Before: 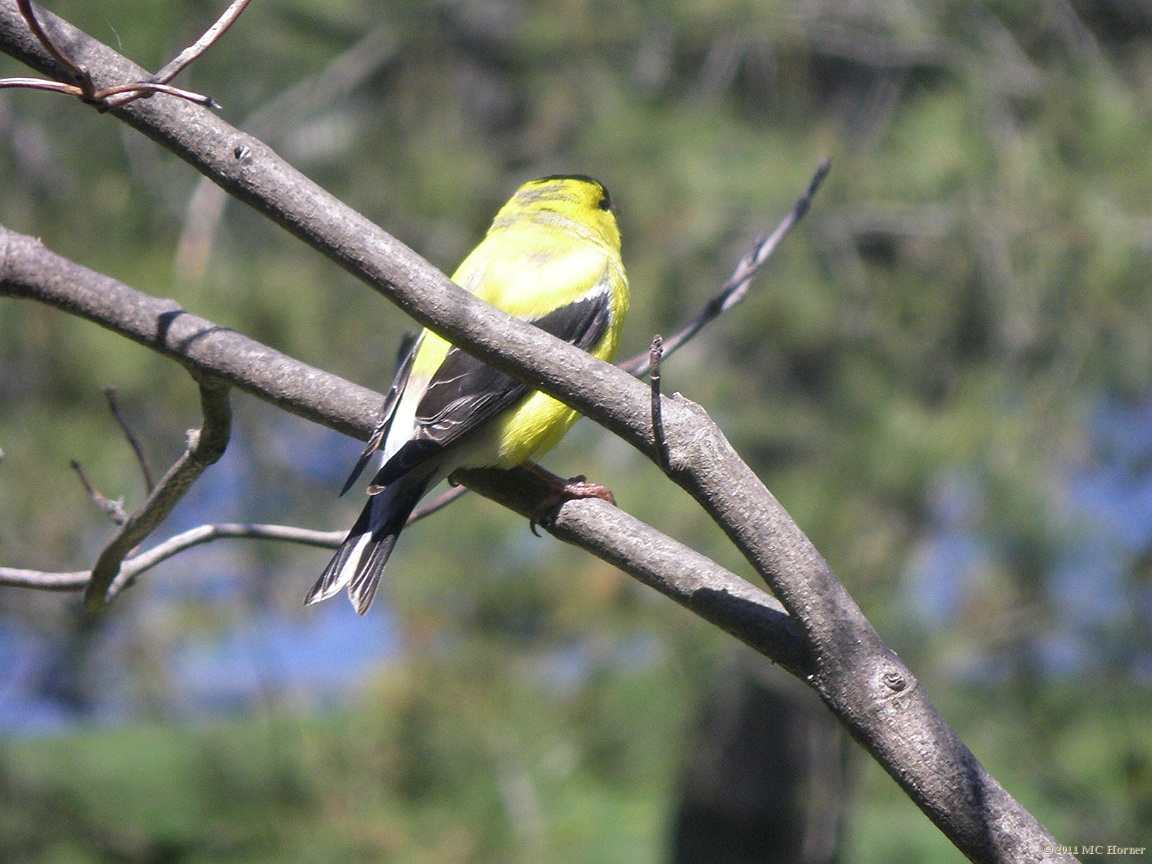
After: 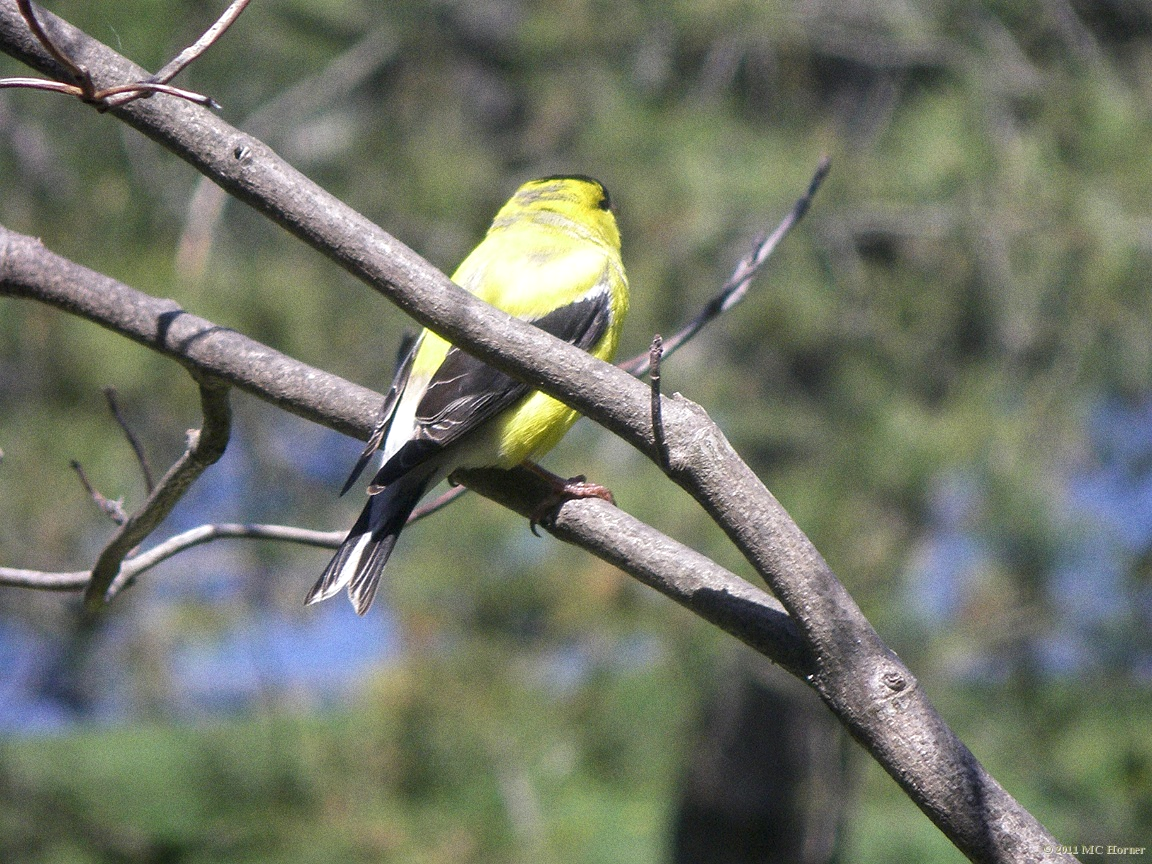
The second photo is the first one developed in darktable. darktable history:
grain: coarseness 0.09 ISO
local contrast: highlights 100%, shadows 100%, detail 120%, midtone range 0.2
